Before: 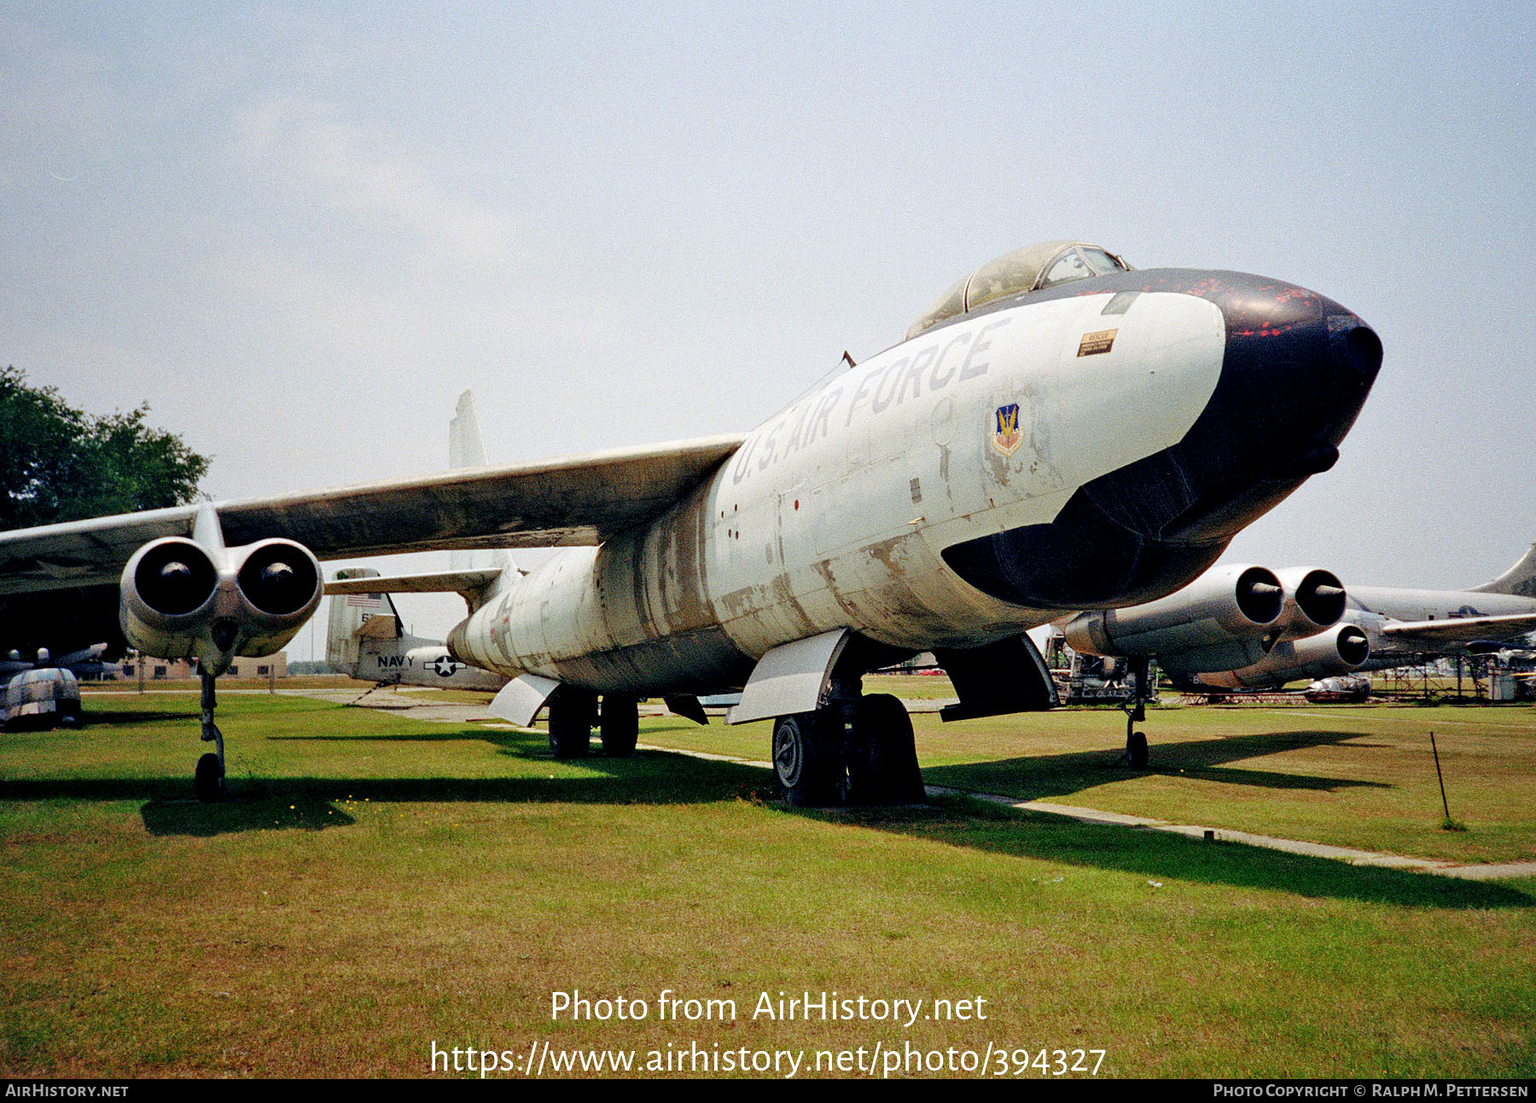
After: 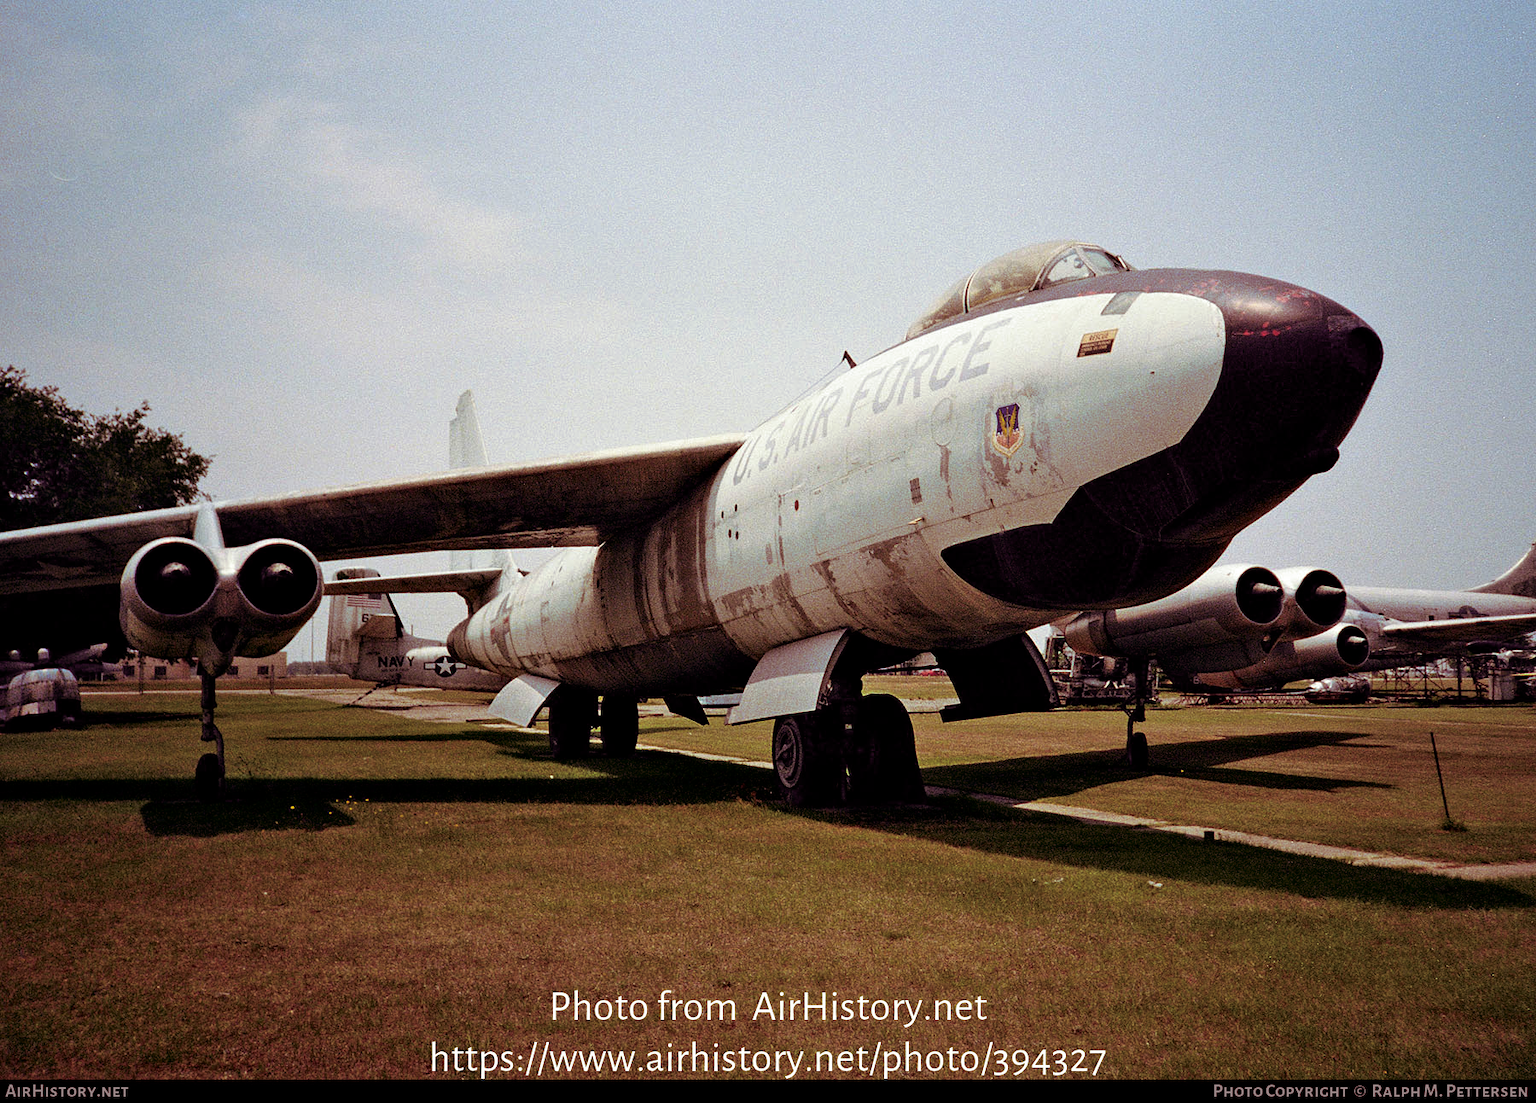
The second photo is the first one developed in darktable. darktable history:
contrast brightness saturation: brightness -0.2, saturation 0.08
split-toning: on, module defaults
